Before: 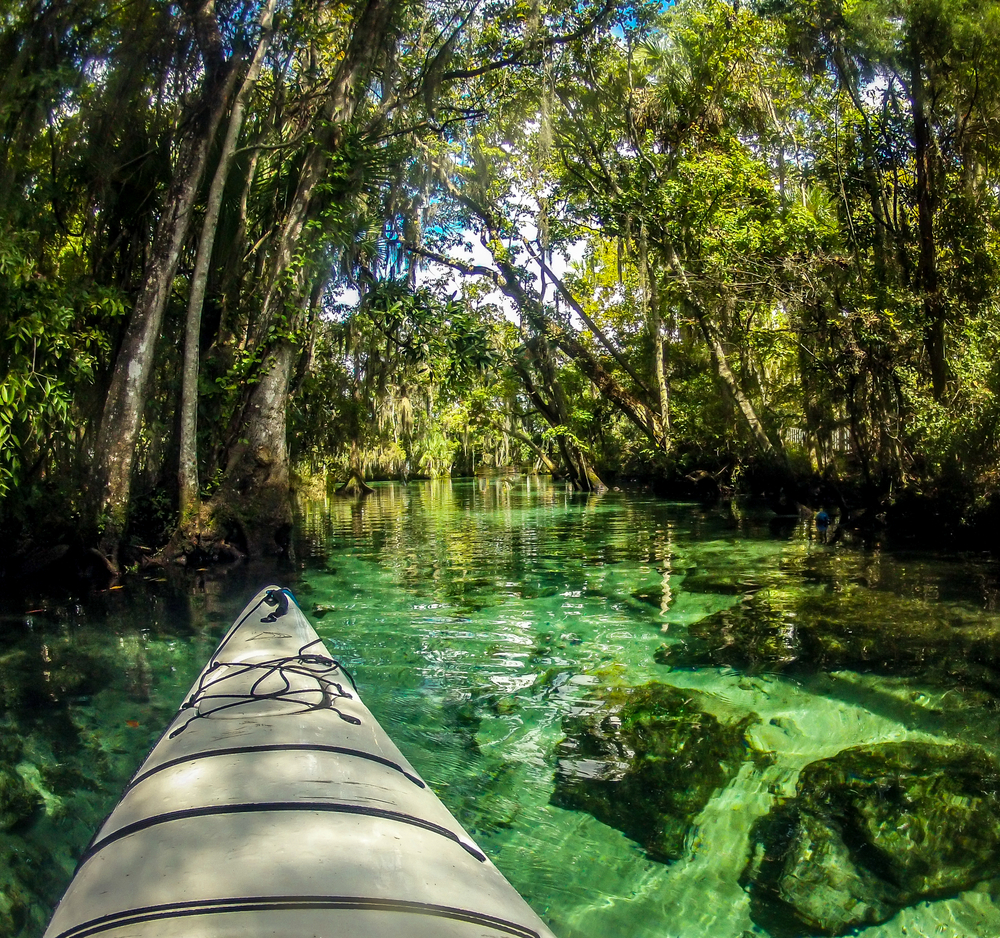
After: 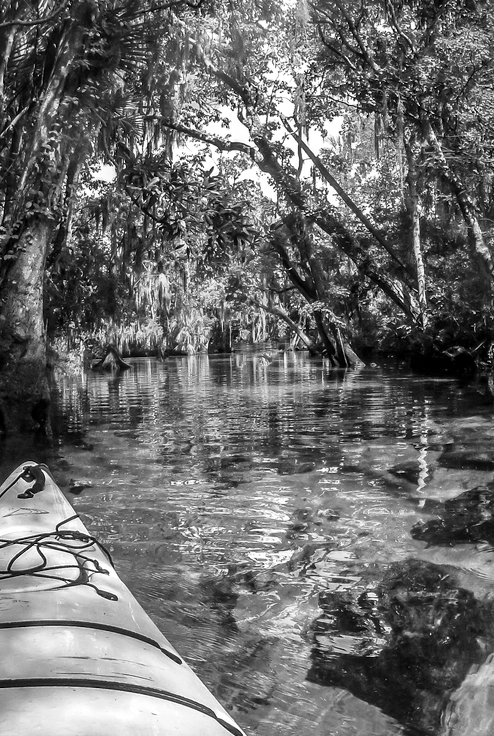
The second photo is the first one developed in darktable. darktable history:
crop and rotate: angle 0.02°, left 24.353%, top 13.219%, right 26.156%, bottom 8.224%
white balance: red 1.188, blue 1.11
monochrome: a 0, b 0, size 0.5, highlights 0.57
contrast brightness saturation: contrast 0.1, brightness 0.02, saturation 0.02
